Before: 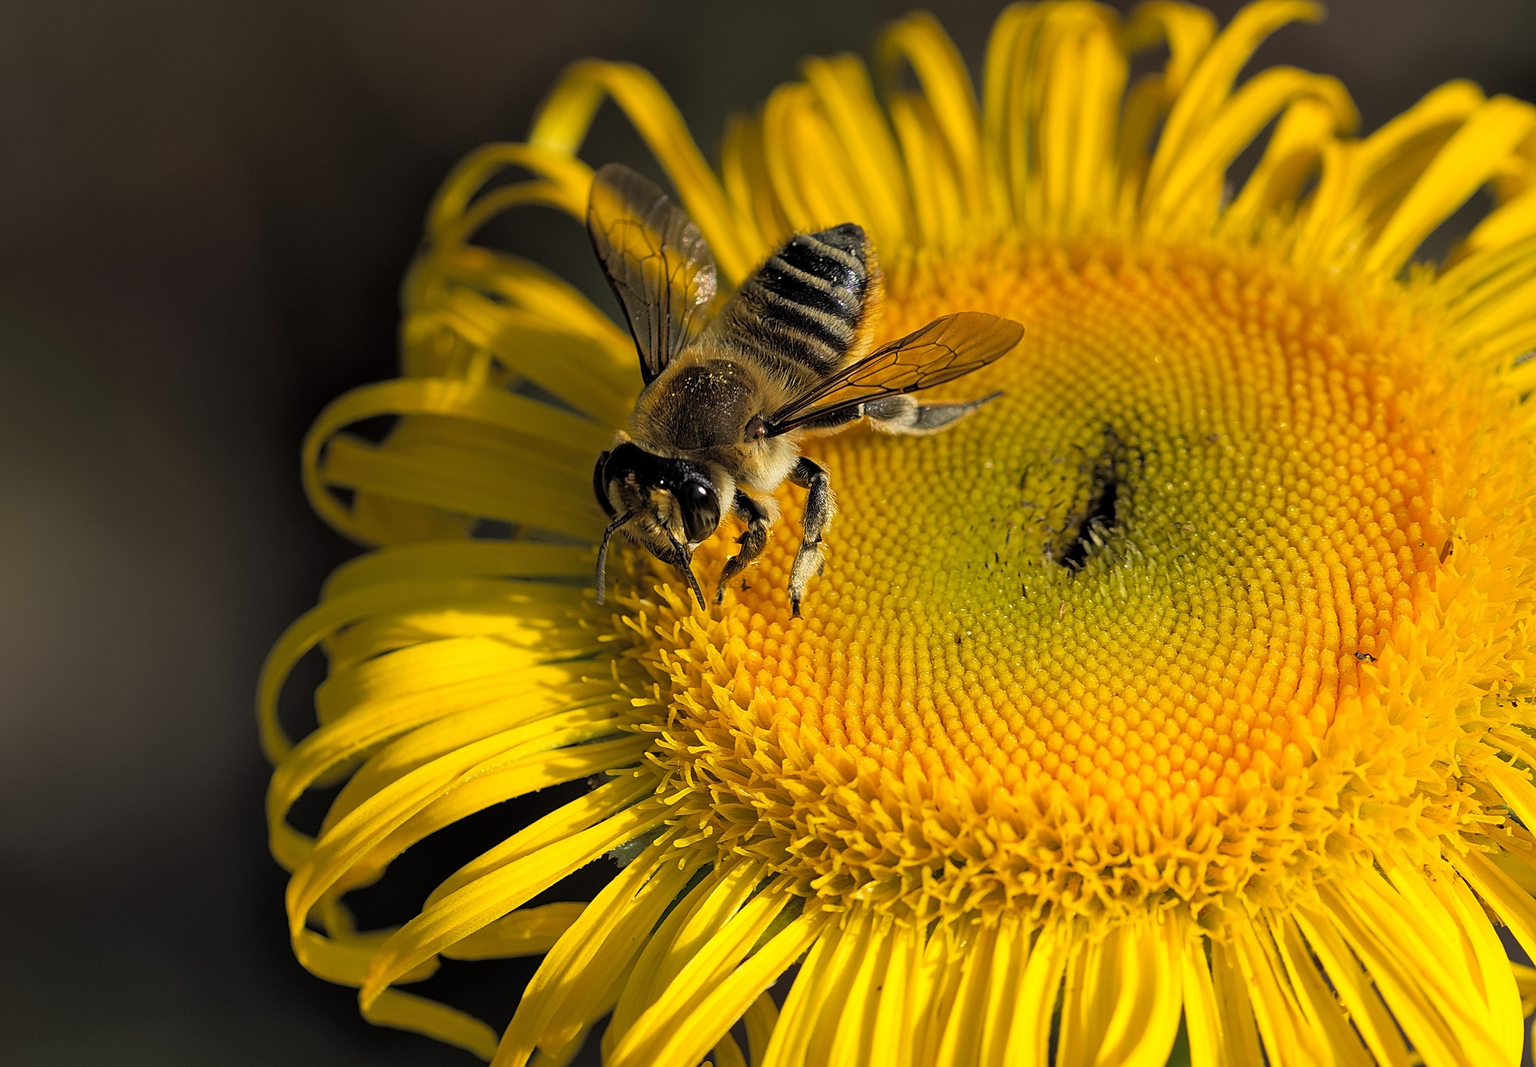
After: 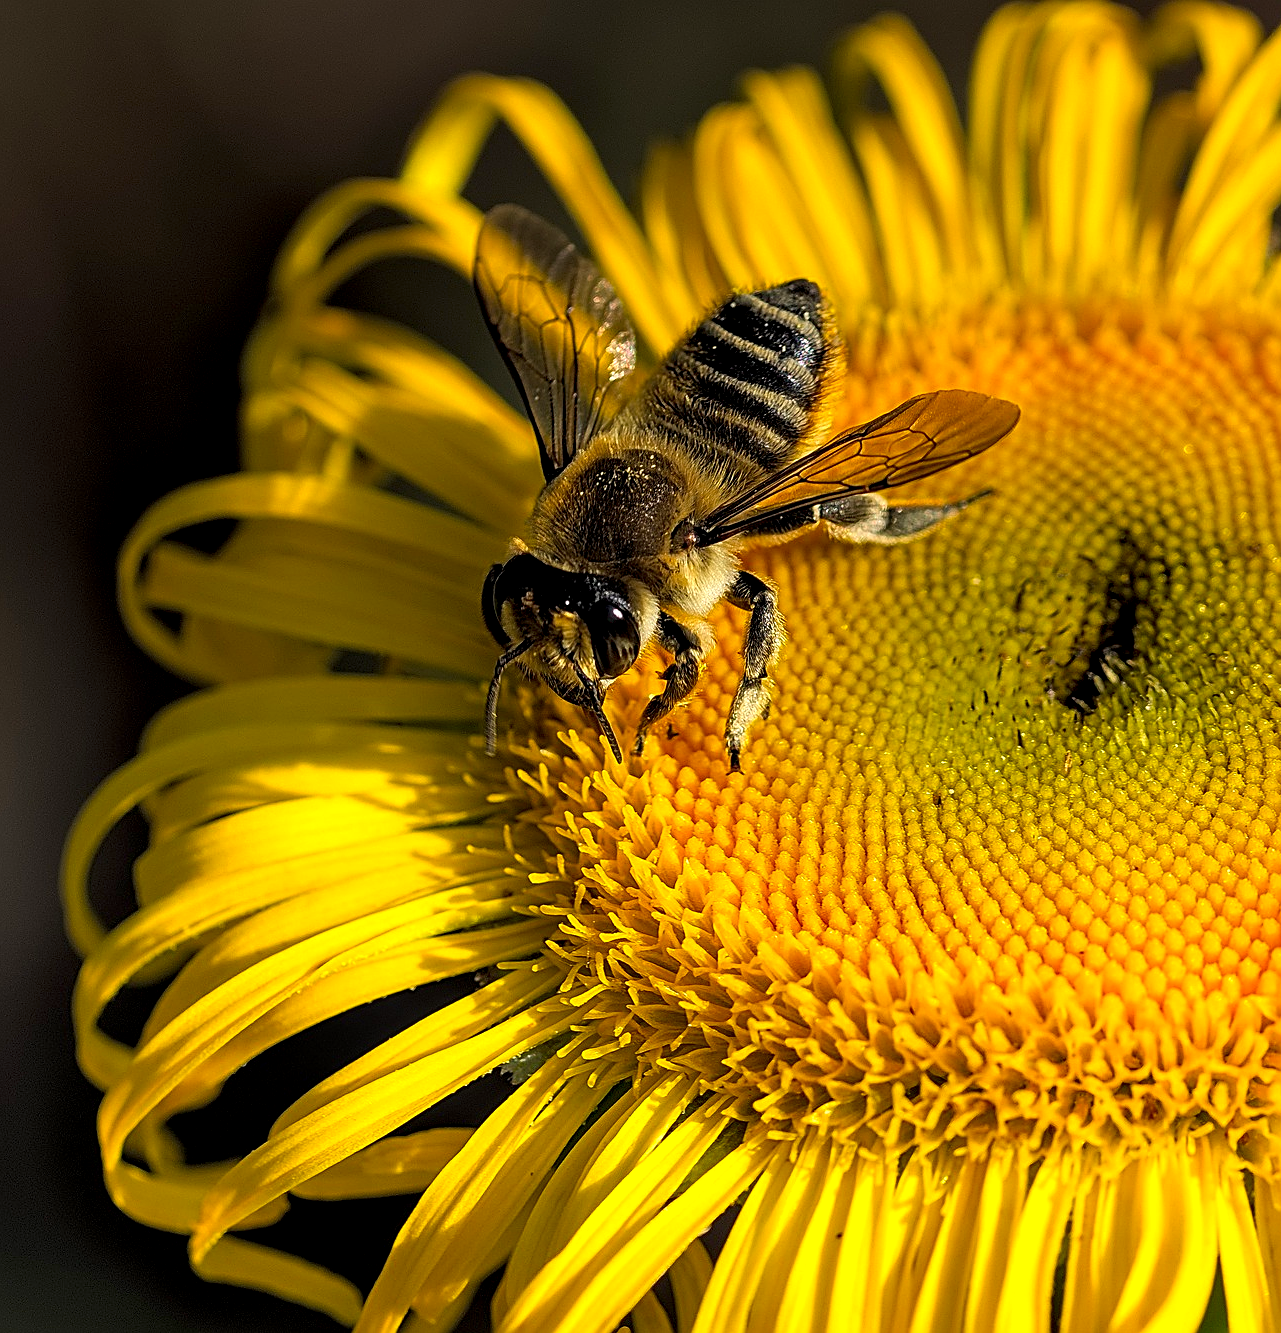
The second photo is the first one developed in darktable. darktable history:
sharpen: on, module defaults
contrast brightness saturation: contrast 0.087, saturation 0.282
local contrast: detail 134%, midtone range 0.746
crop and rotate: left 13.569%, right 19.689%
